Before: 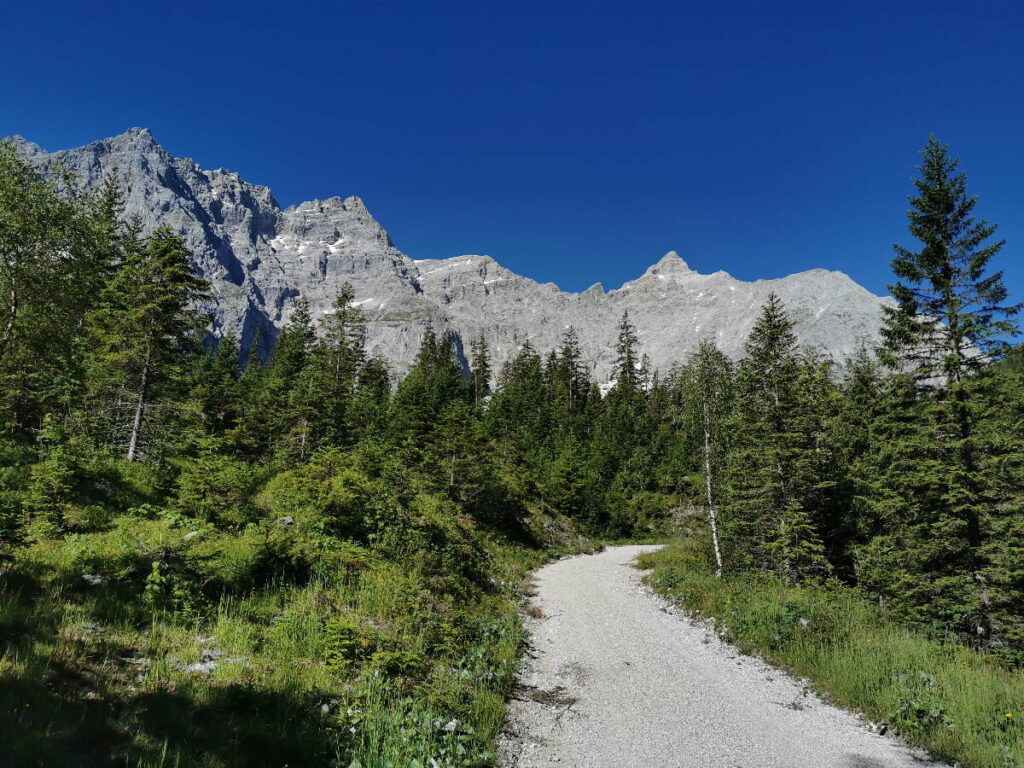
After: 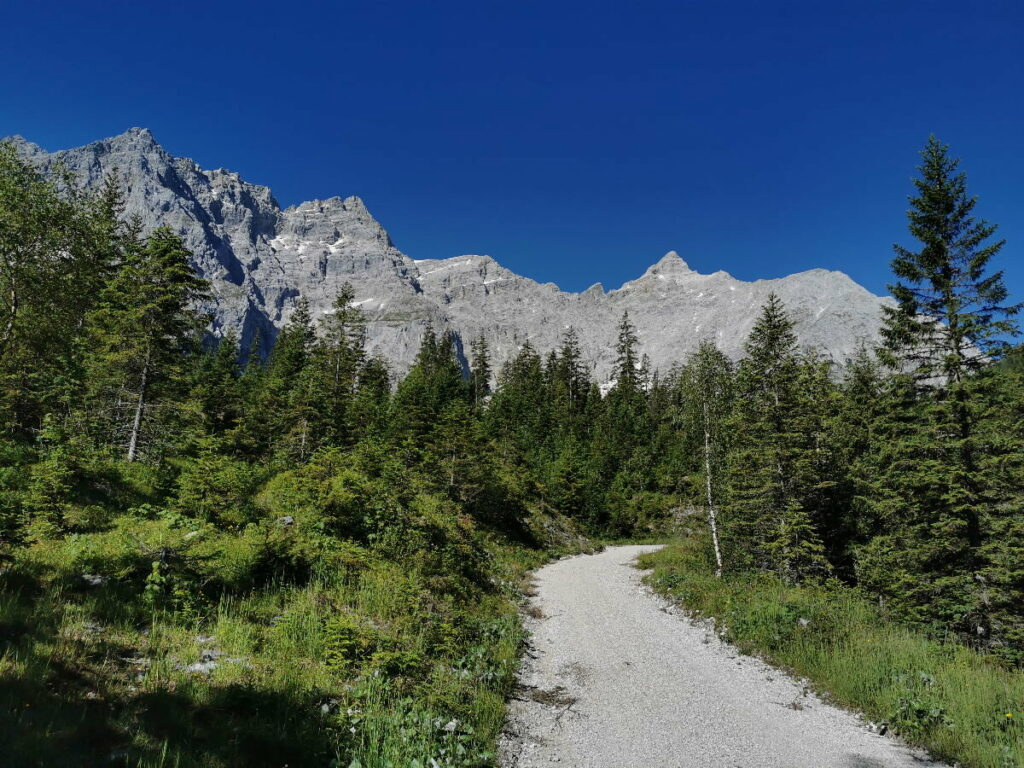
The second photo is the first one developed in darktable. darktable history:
exposure: exposure -0.115 EV, compensate exposure bias true, compensate highlight preservation false
